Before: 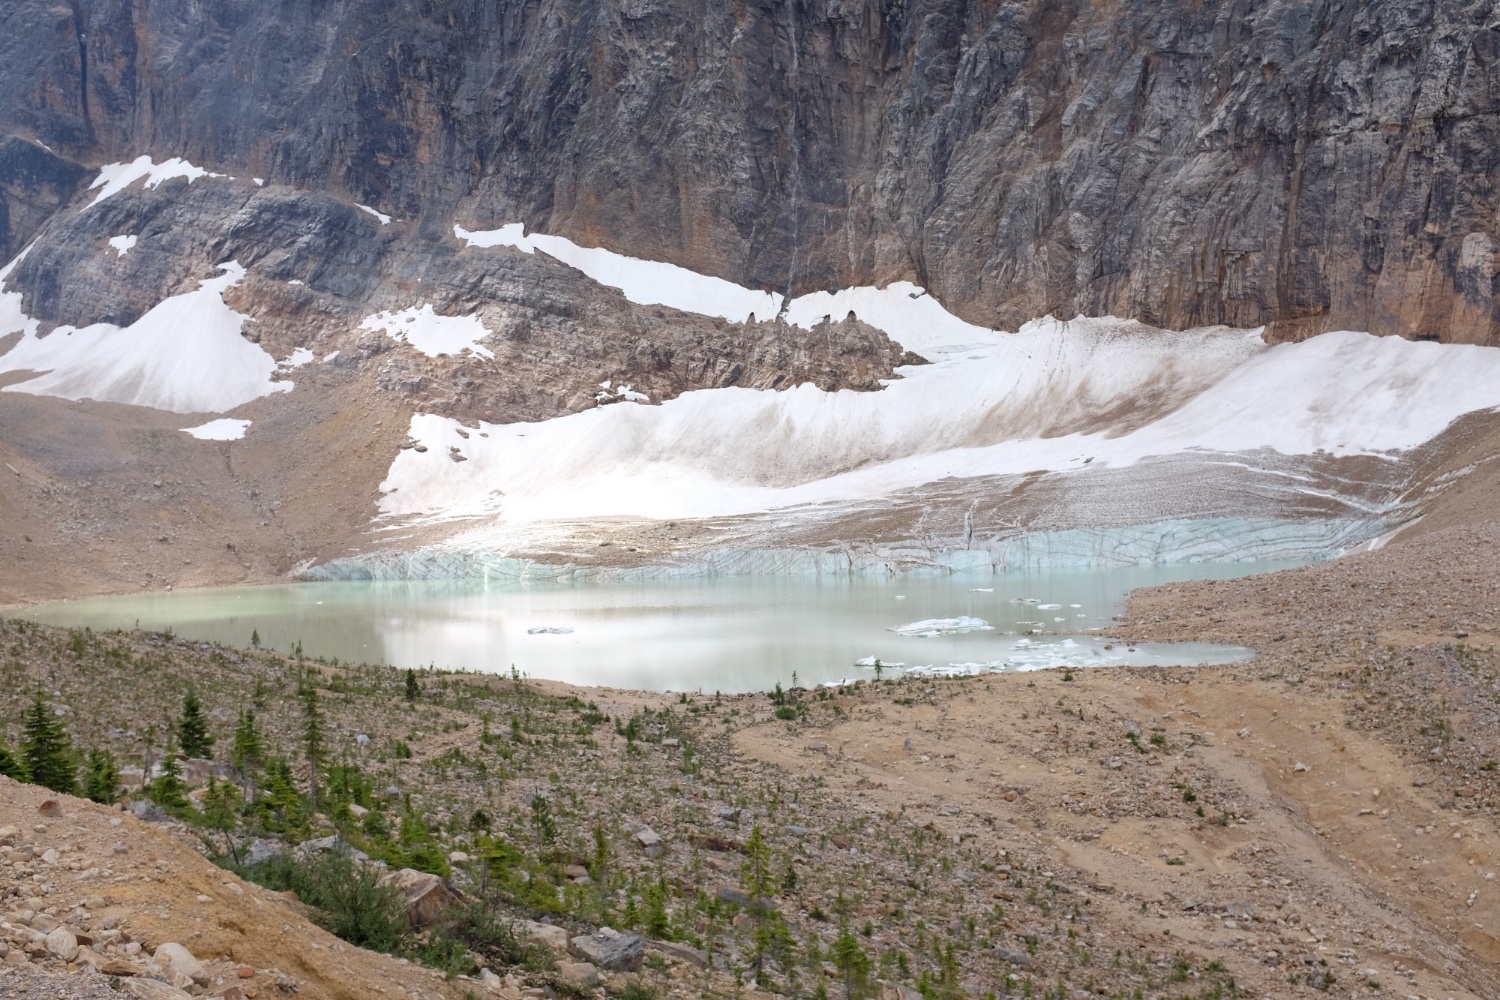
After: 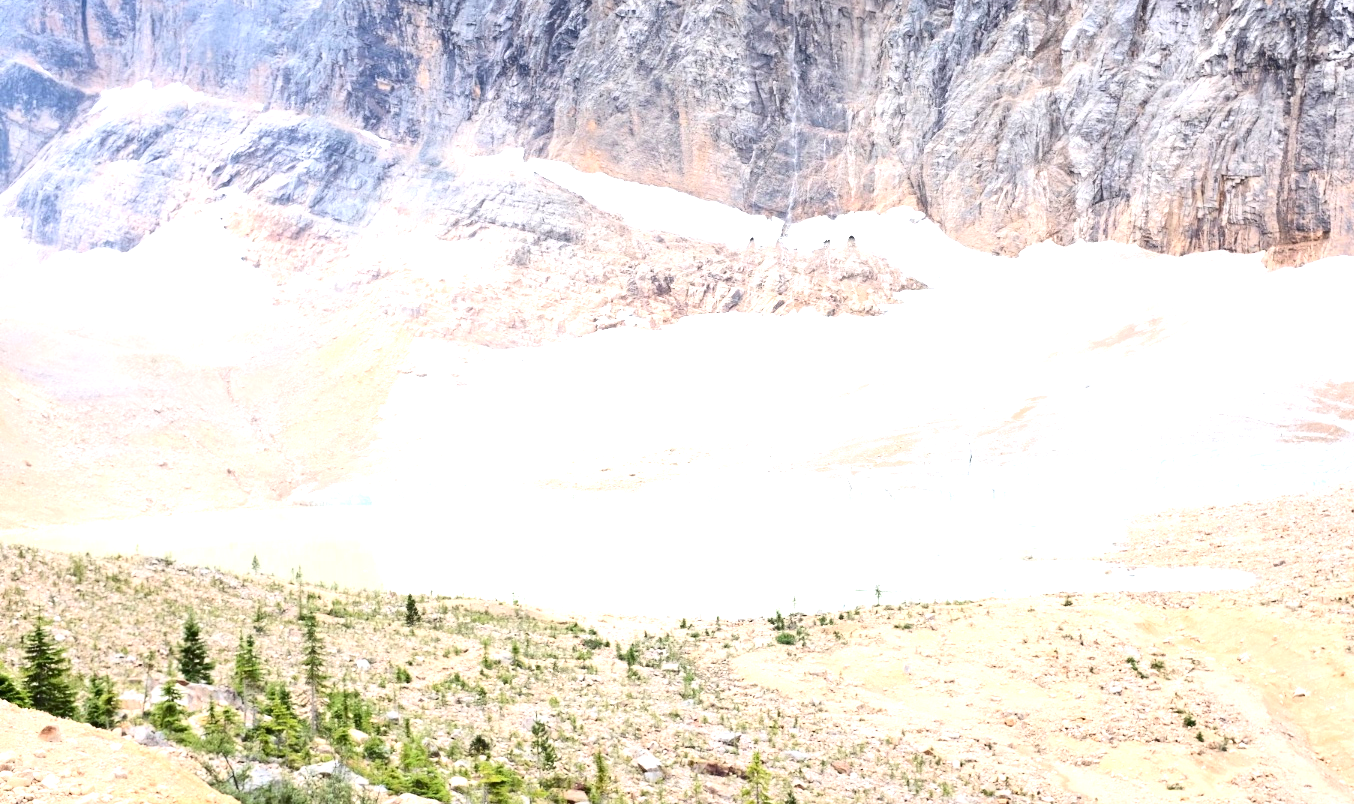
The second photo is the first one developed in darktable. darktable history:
exposure: exposure 2 EV, compensate exposure bias true, compensate highlight preservation false
contrast brightness saturation: contrast 0.279
crop: top 7.523%, right 9.711%, bottom 12.035%
